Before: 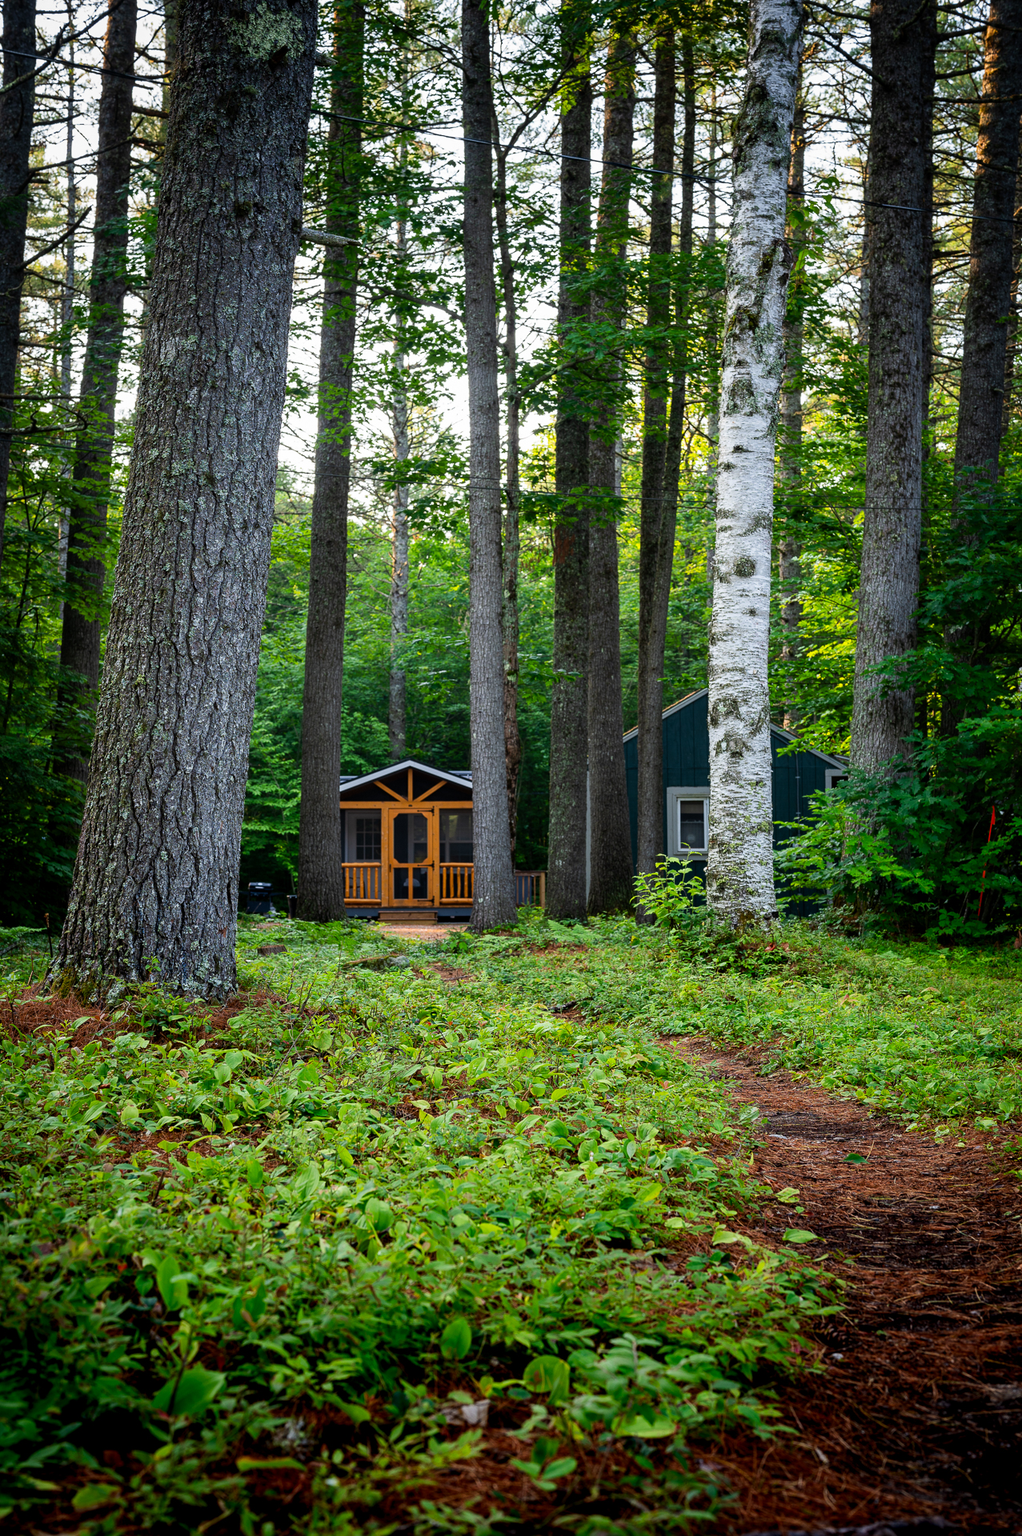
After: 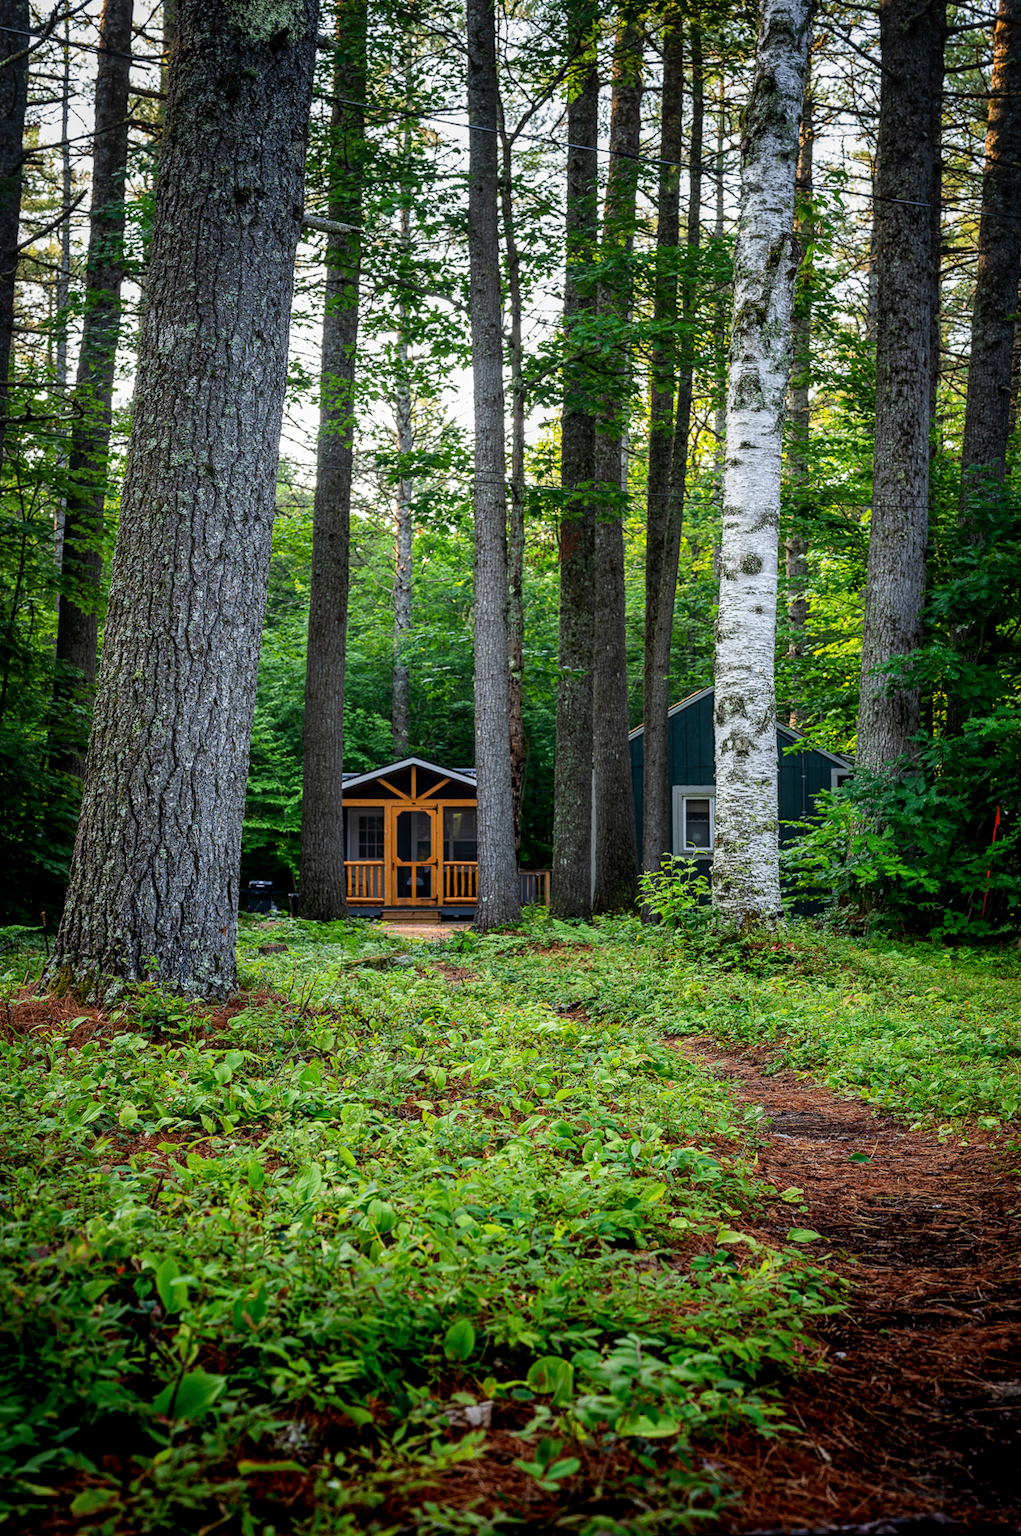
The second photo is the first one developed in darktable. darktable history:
contrast equalizer: y [[0.5, 0.5, 0.472, 0.5, 0.5, 0.5], [0.5 ×6], [0.5 ×6], [0 ×6], [0 ×6]]
rotate and perspective: rotation 0.174°, lens shift (vertical) 0.013, lens shift (horizontal) 0.019, shear 0.001, automatic cropping original format, crop left 0.007, crop right 0.991, crop top 0.016, crop bottom 0.997
local contrast: on, module defaults
